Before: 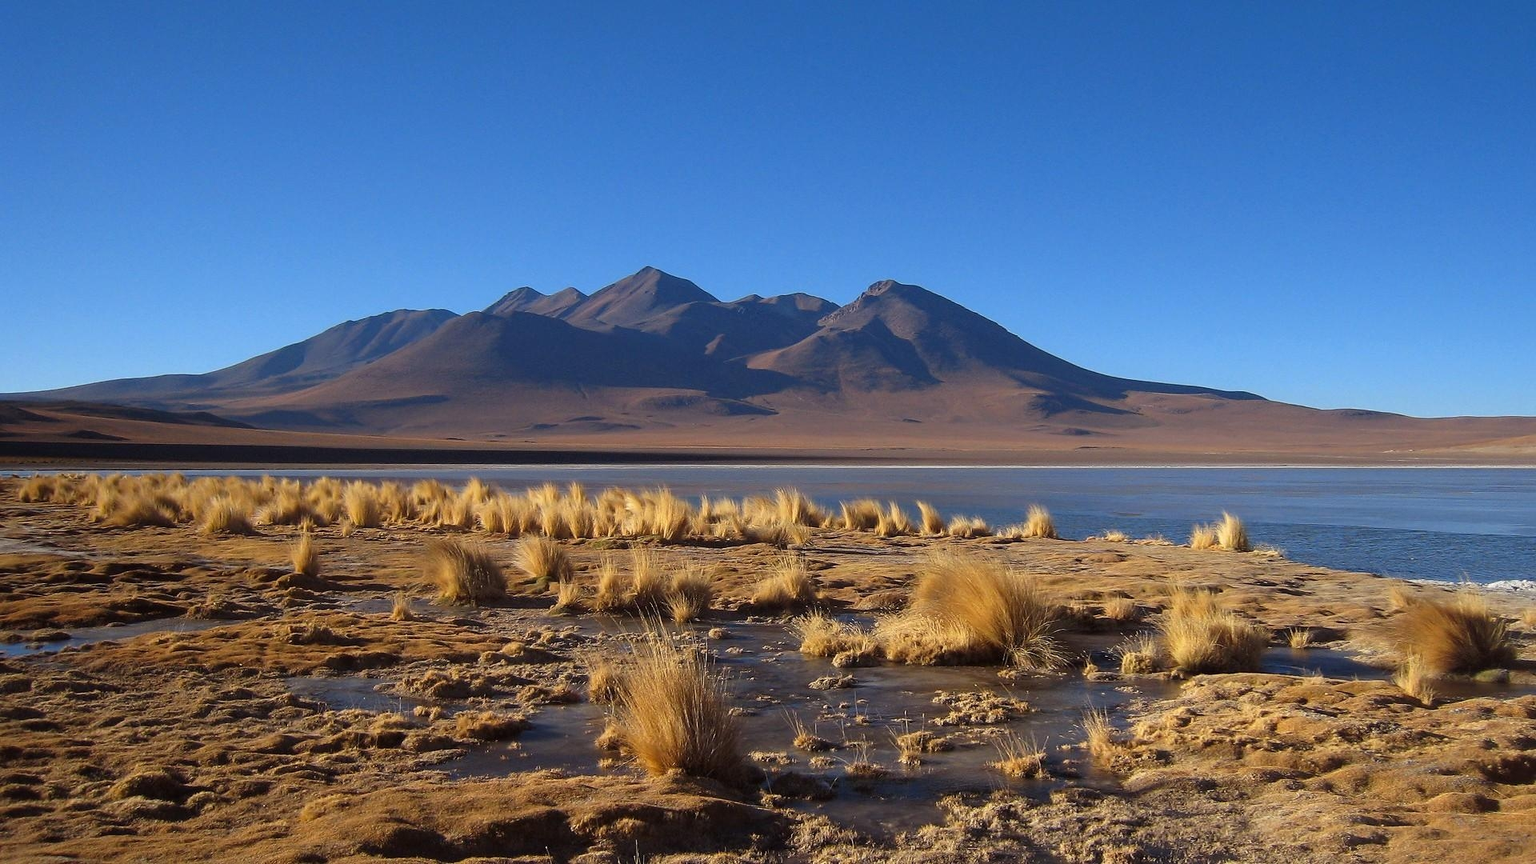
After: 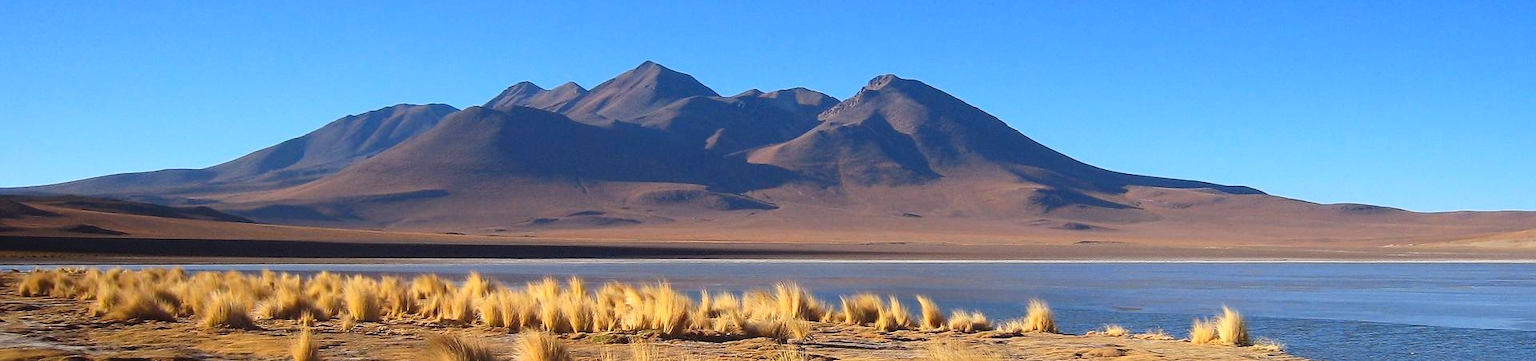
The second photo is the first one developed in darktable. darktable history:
contrast brightness saturation: contrast 0.2, brightness 0.16, saturation 0.22
crop and rotate: top 23.84%, bottom 34.294%
